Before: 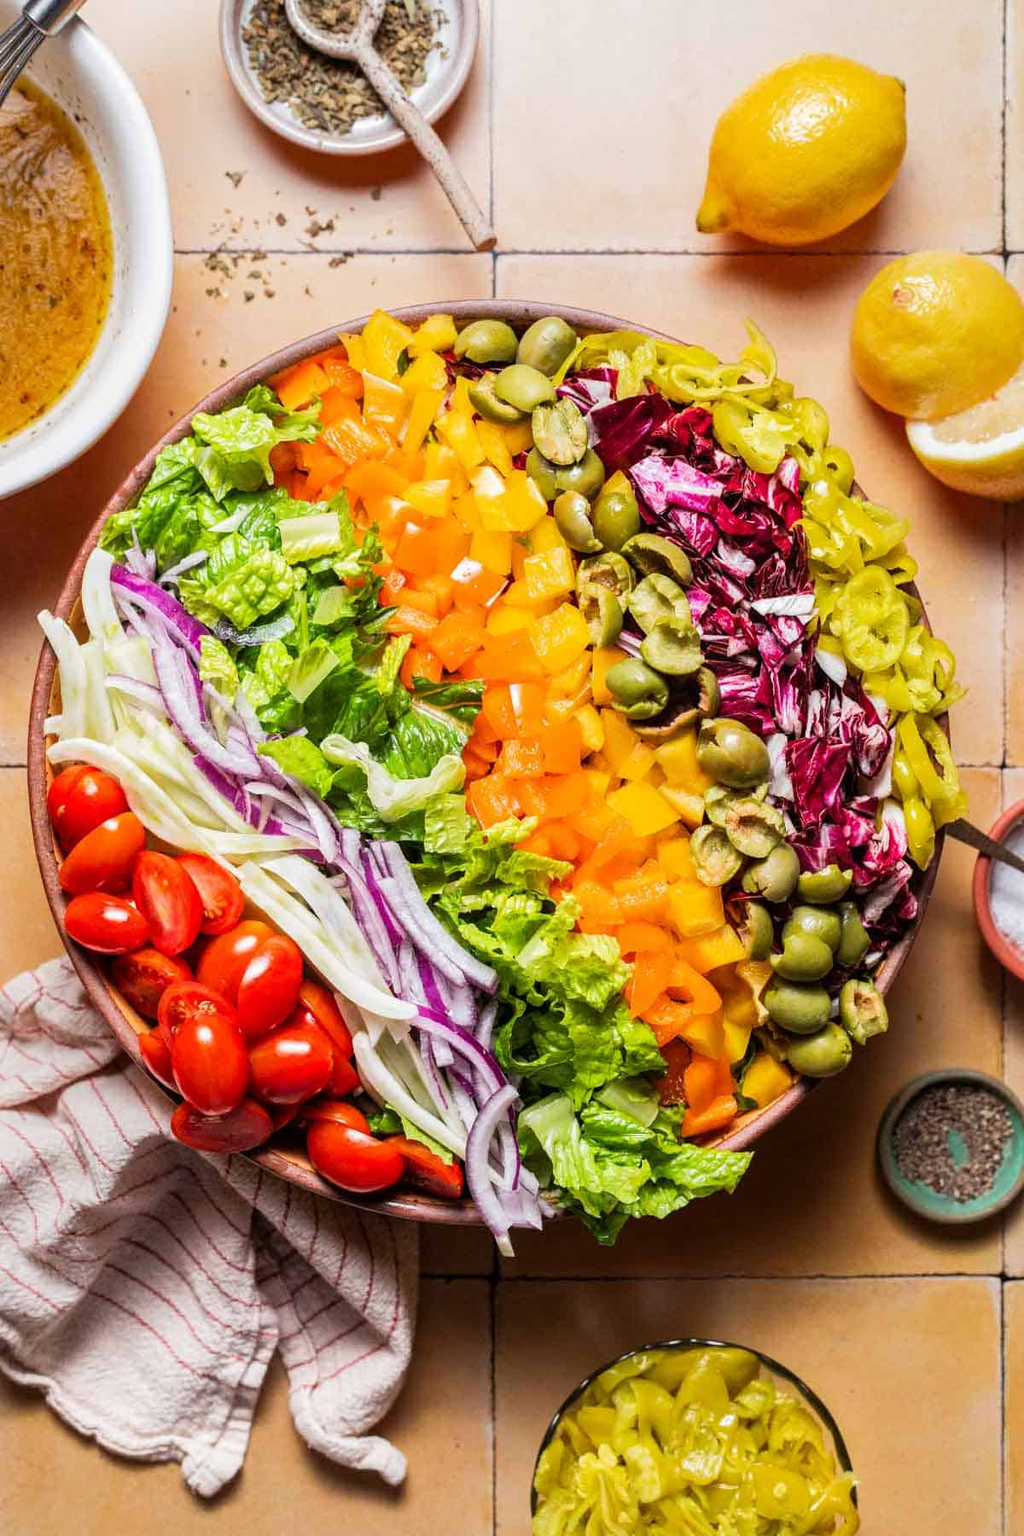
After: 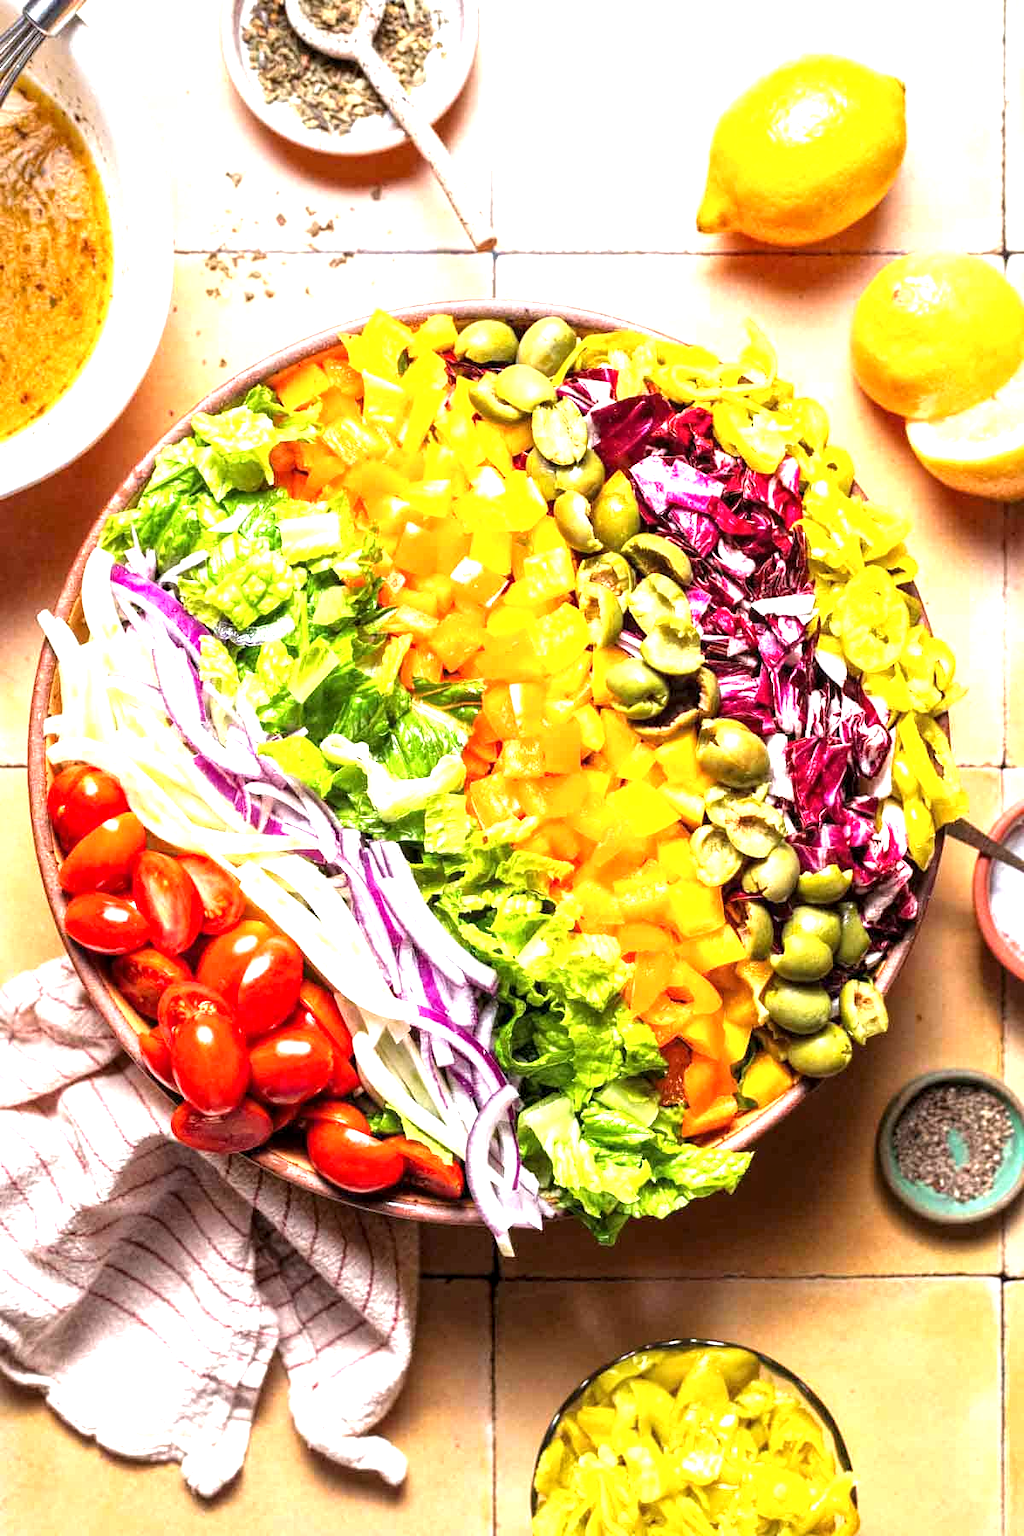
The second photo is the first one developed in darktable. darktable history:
local contrast: highlights 100%, shadows 100%, detail 131%, midtone range 0.2
exposure: black level correction 0, exposure 1.2 EV, compensate exposure bias true, compensate highlight preservation false
